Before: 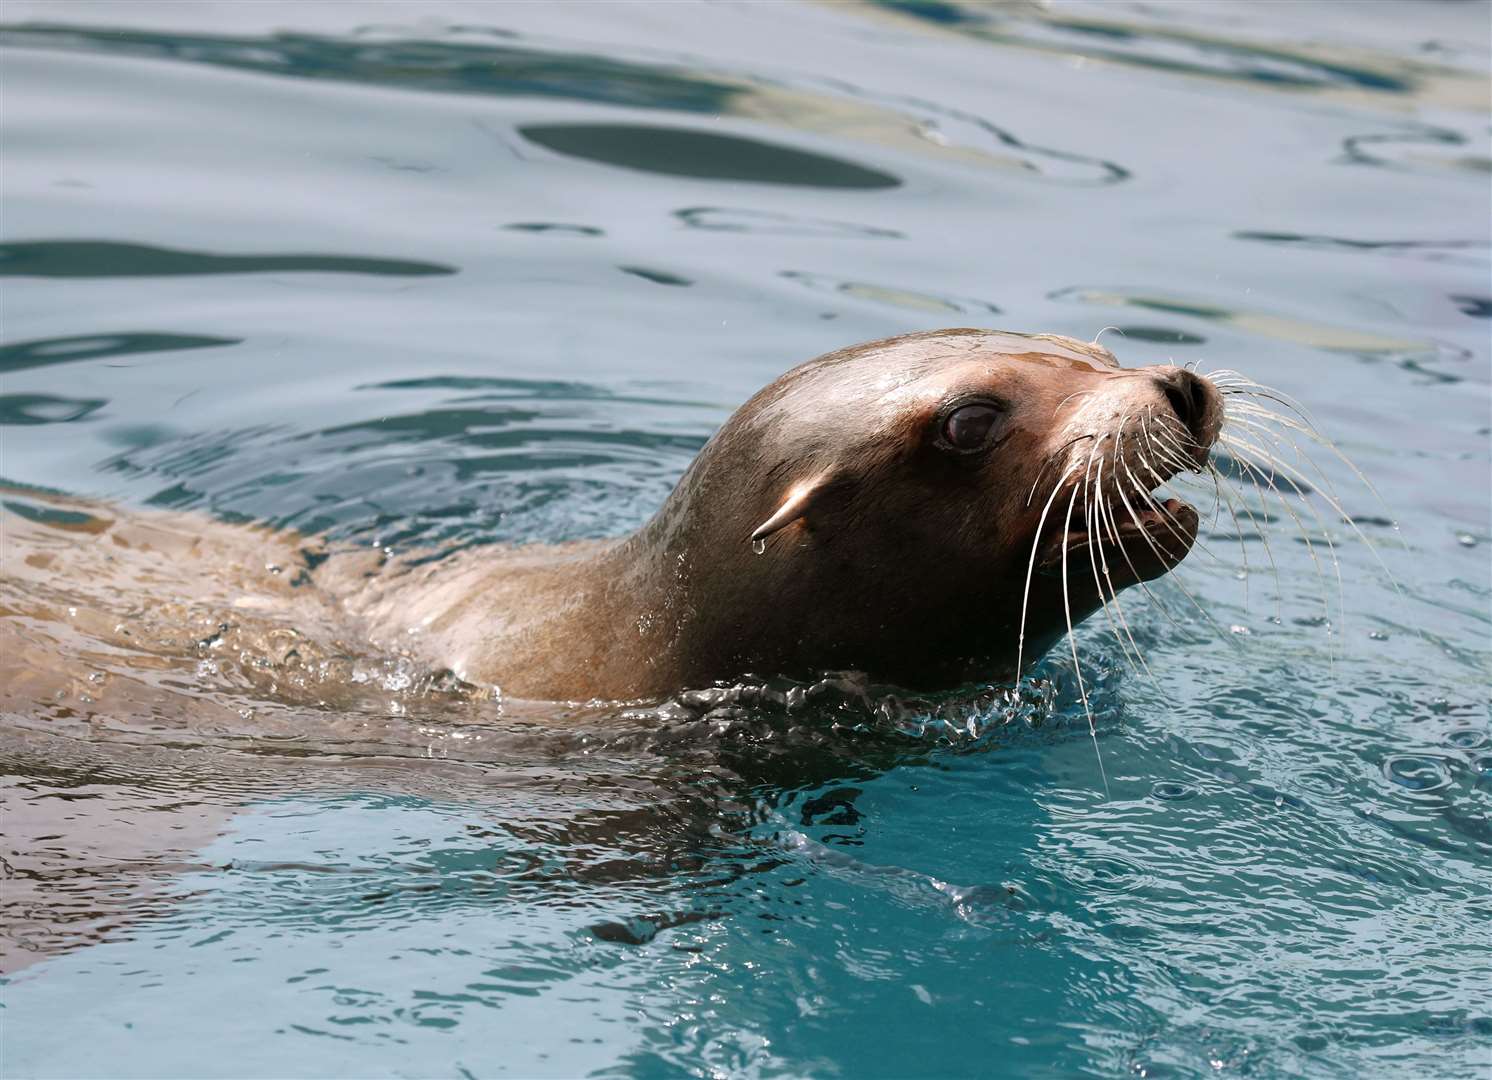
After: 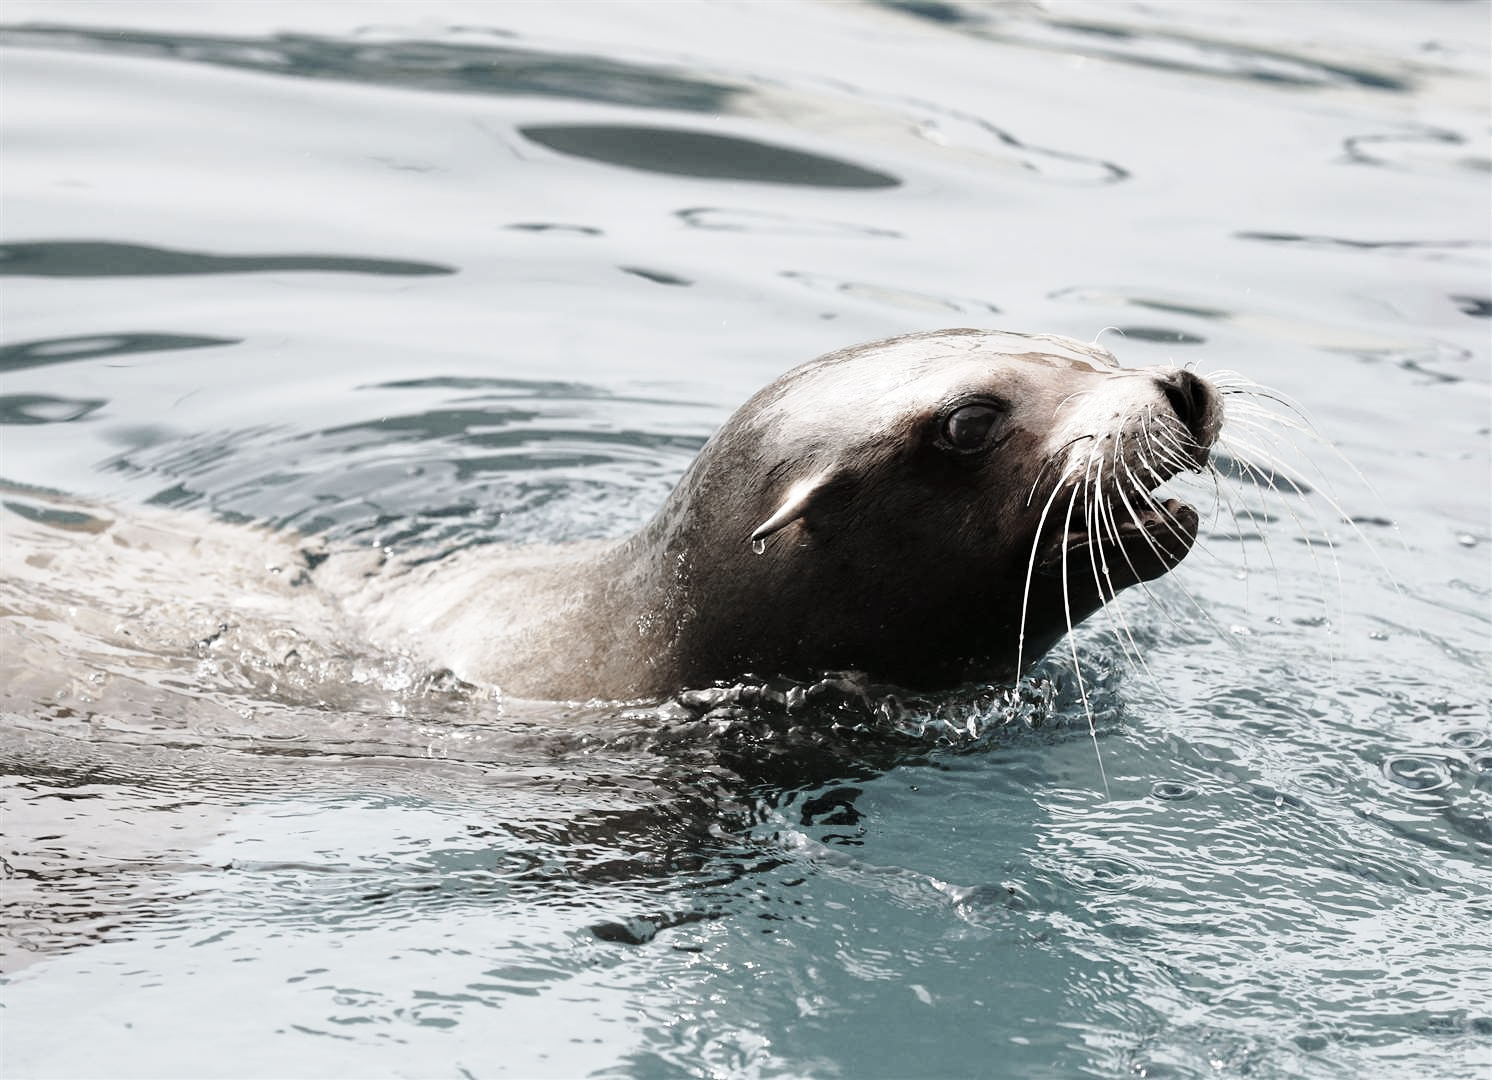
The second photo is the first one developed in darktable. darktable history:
base curve: curves: ch0 [(0, 0) (0.028, 0.03) (0.121, 0.232) (0.46, 0.748) (0.859, 0.968) (1, 1)], preserve colors none
color correction: highlights b* 0.026, saturation 0.307
